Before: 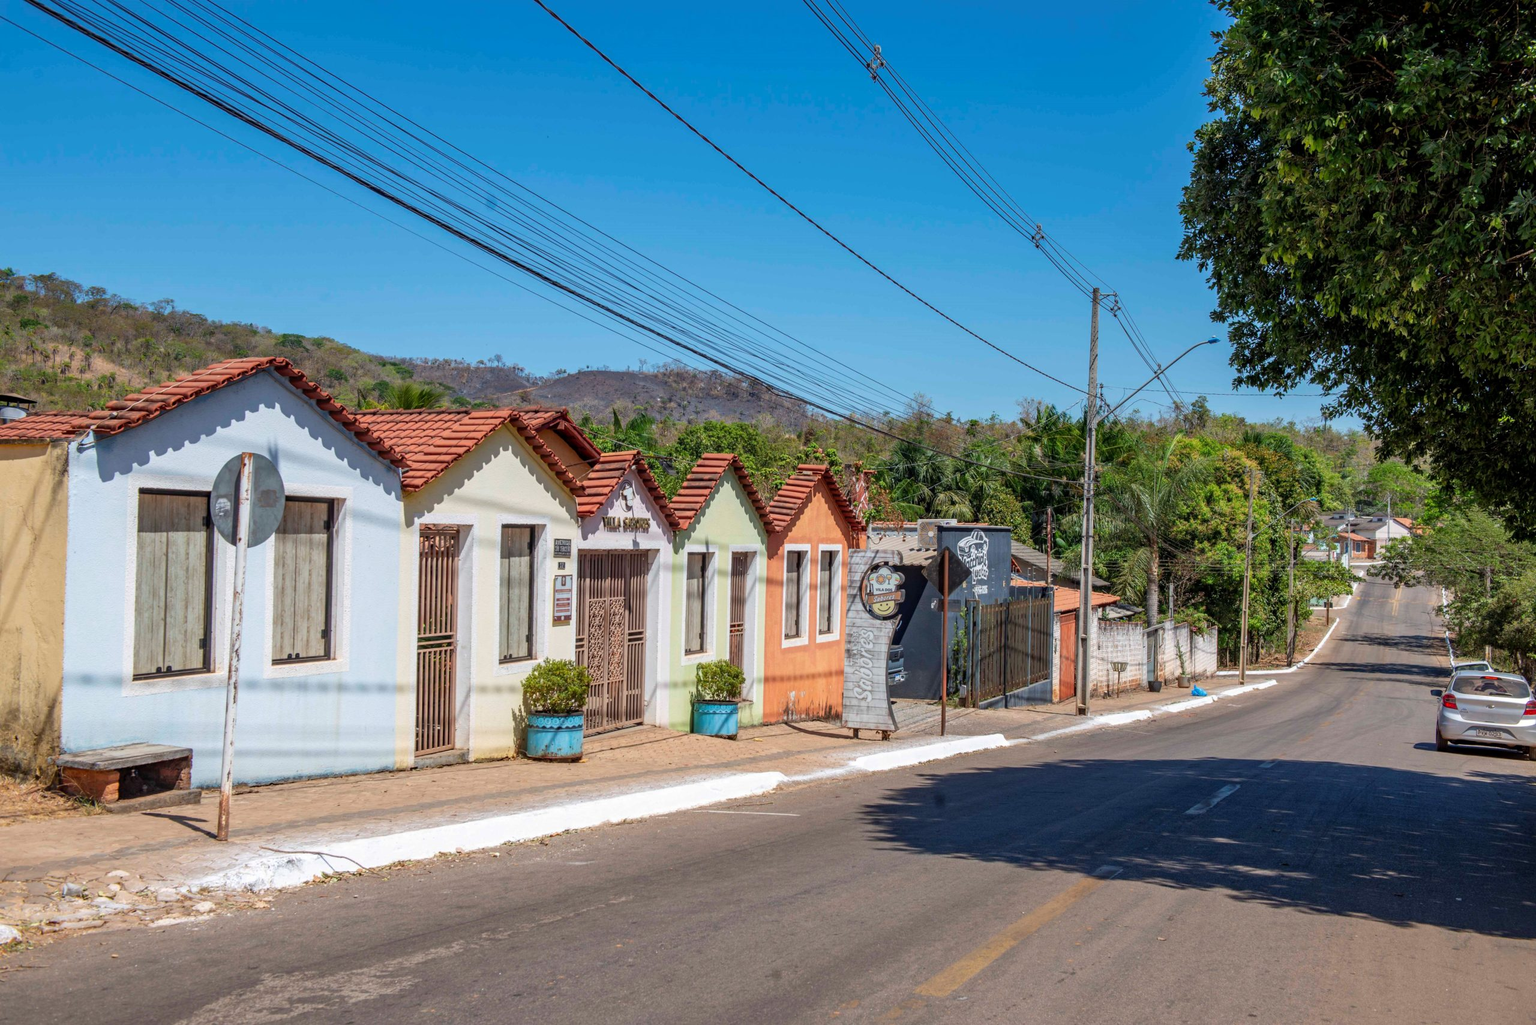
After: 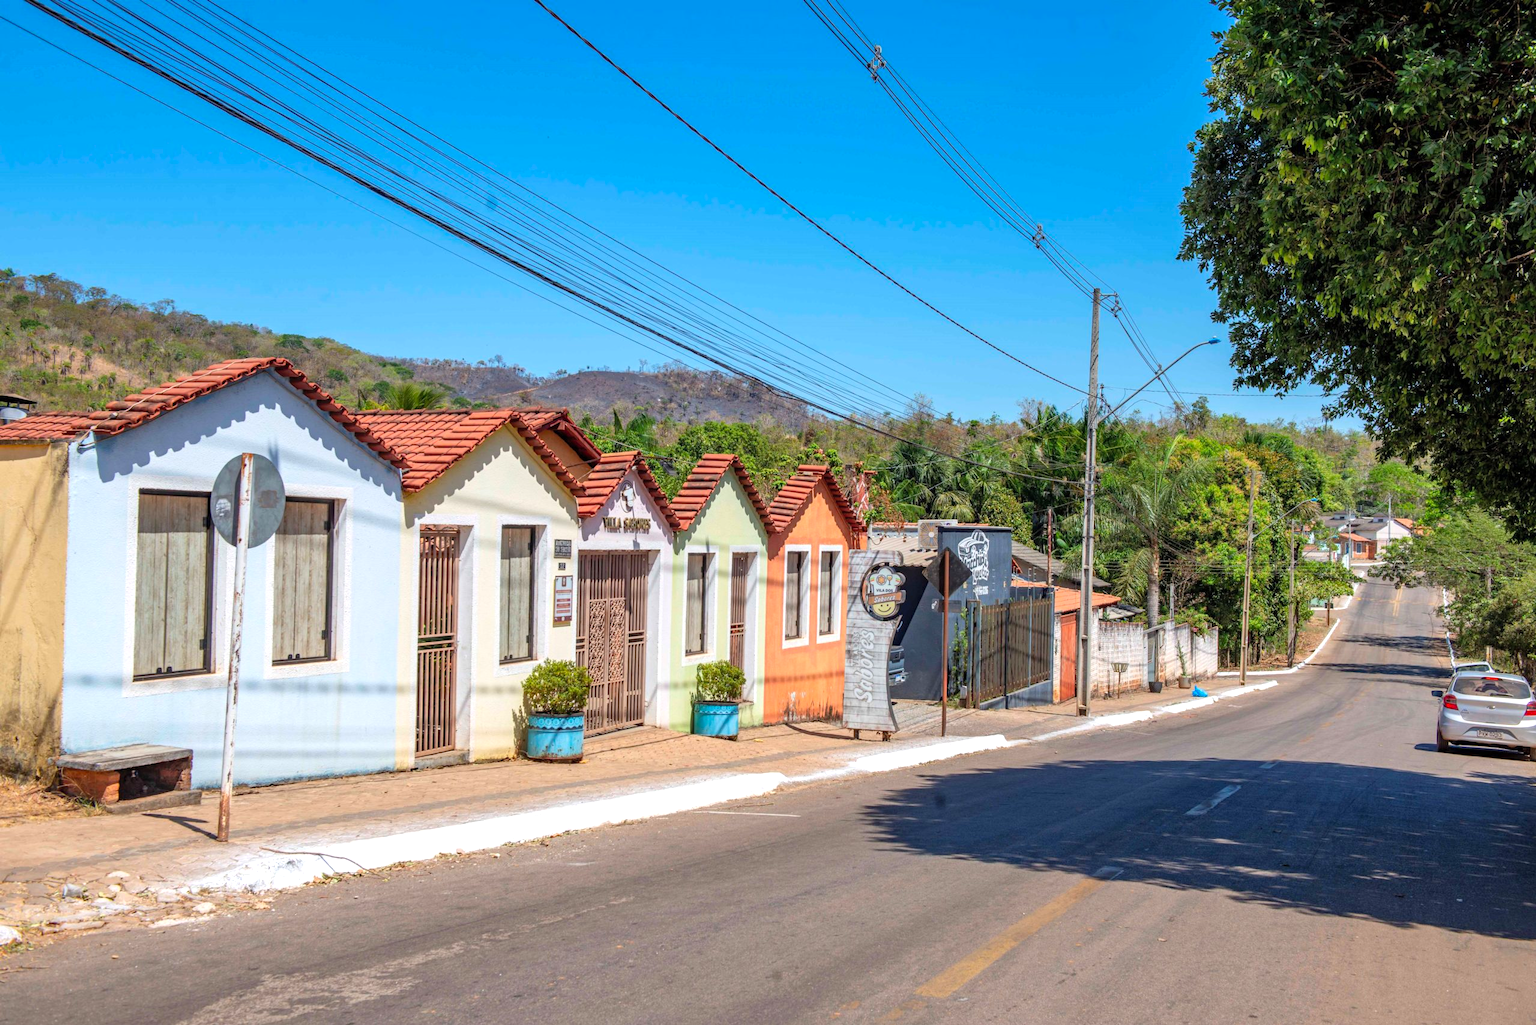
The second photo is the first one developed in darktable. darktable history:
exposure: exposure 0.3 EV, compensate highlight preservation false
shadows and highlights: shadows 20.55, highlights -20.99, soften with gaussian
contrast brightness saturation: contrast 0.03, brightness 0.06, saturation 0.13
